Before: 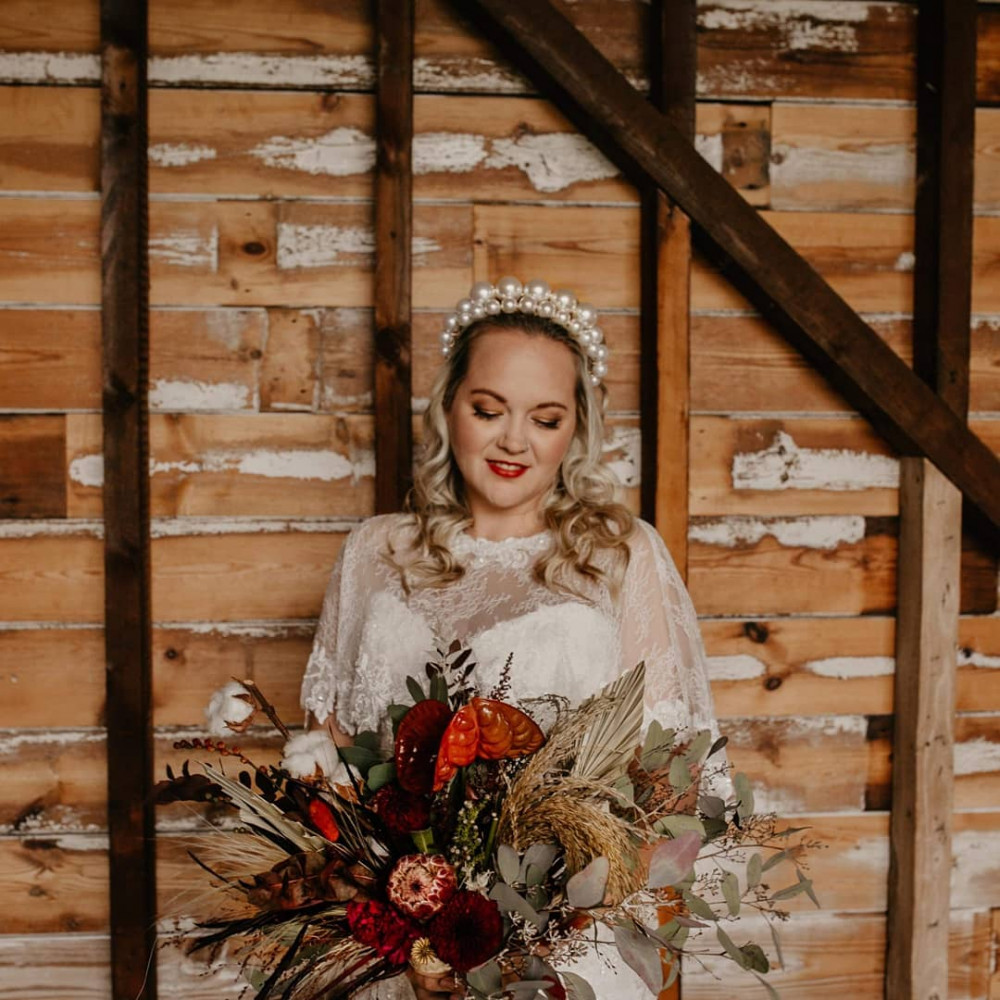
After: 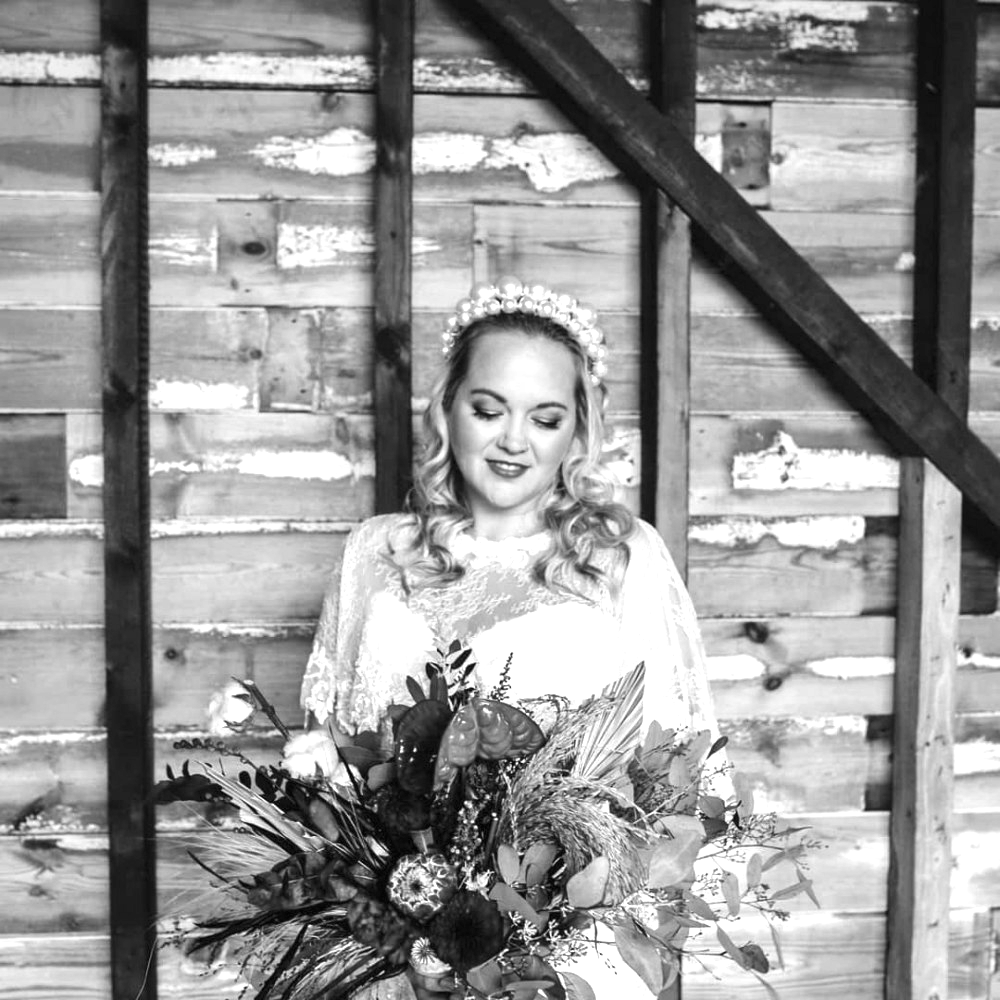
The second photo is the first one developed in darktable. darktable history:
rgb levels: preserve colors max RGB
monochrome: on, module defaults
exposure: black level correction 0, exposure 1.45 EV, compensate exposure bias true, compensate highlight preservation false
